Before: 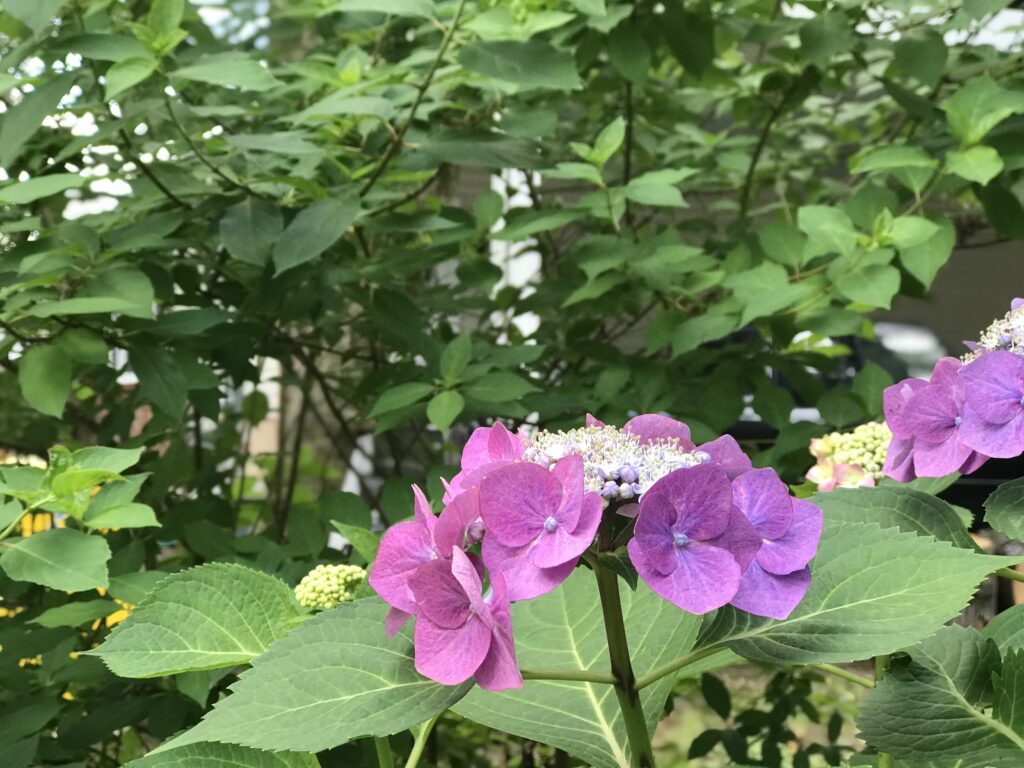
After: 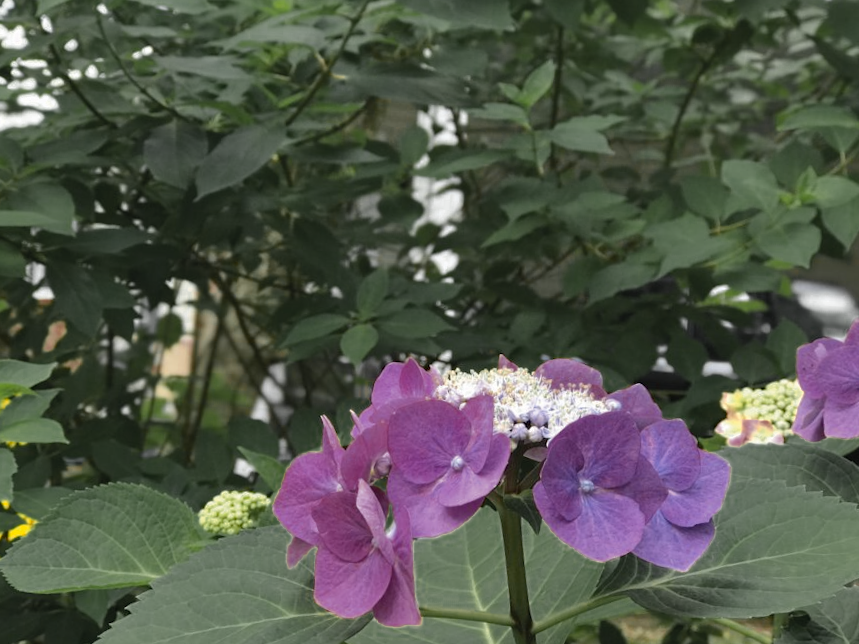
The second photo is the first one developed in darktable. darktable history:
color zones: curves: ch0 [(0.035, 0.242) (0.25, 0.5) (0.384, 0.214) (0.488, 0.255) (0.75, 0.5)]; ch1 [(0.063, 0.379) (0.25, 0.5) (0.354, 0.201) (0.489, 0.085) (0.729, 0.271)]; ch2 [(0.25, 0.5) (0.38, 0.517) (0.442, 0.51) (0.735, 0.456)]
crop and rotate: angle -3.27°, left 5.211%, top 5.211%, right 4.607%, bottom 4.607%
sharpen: radius 5.325, amount 0.312, threshold 26.433
